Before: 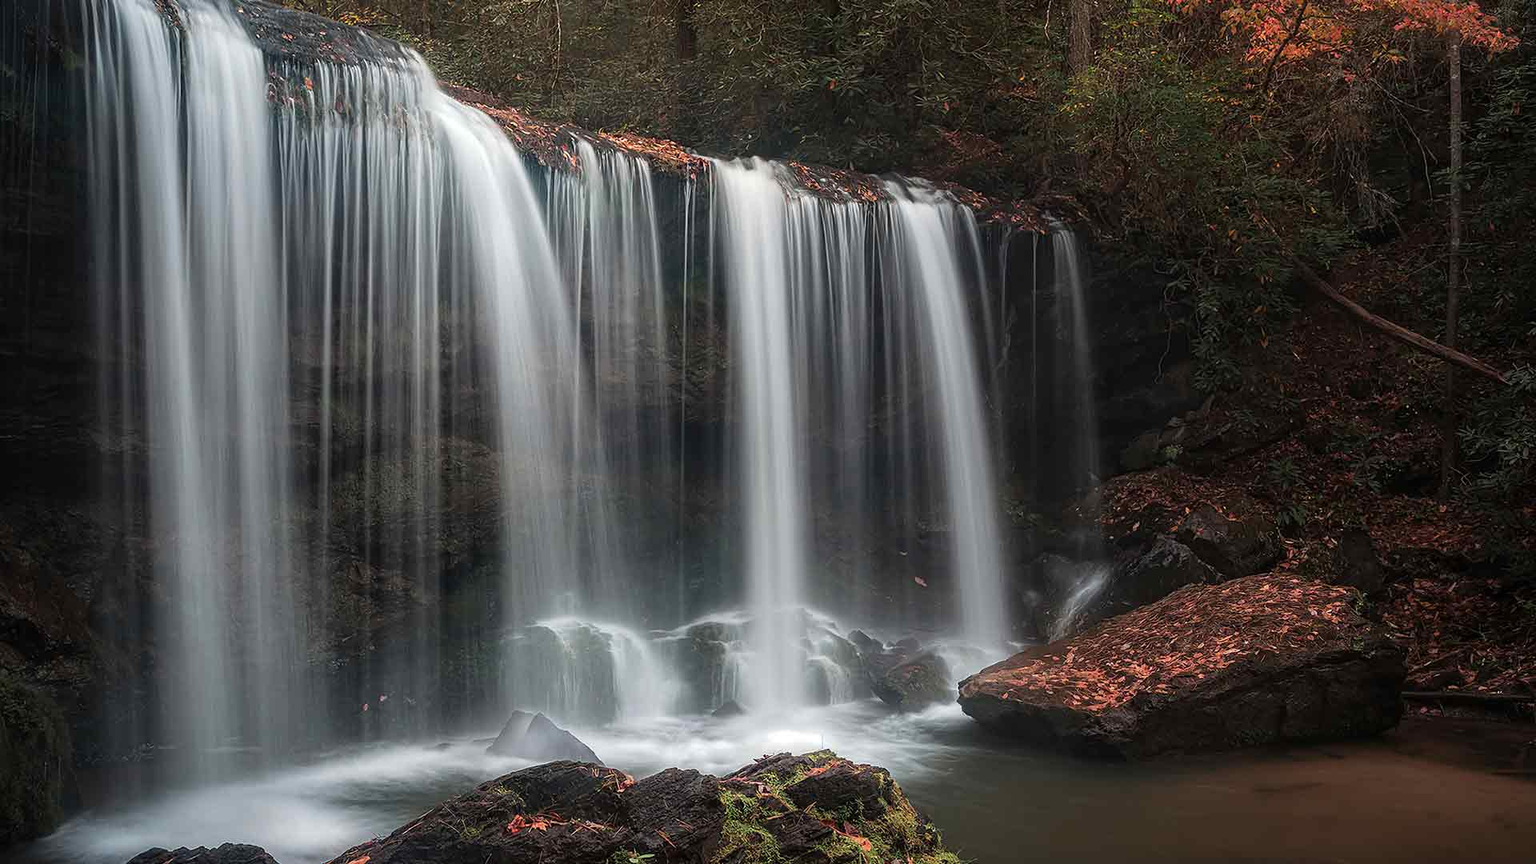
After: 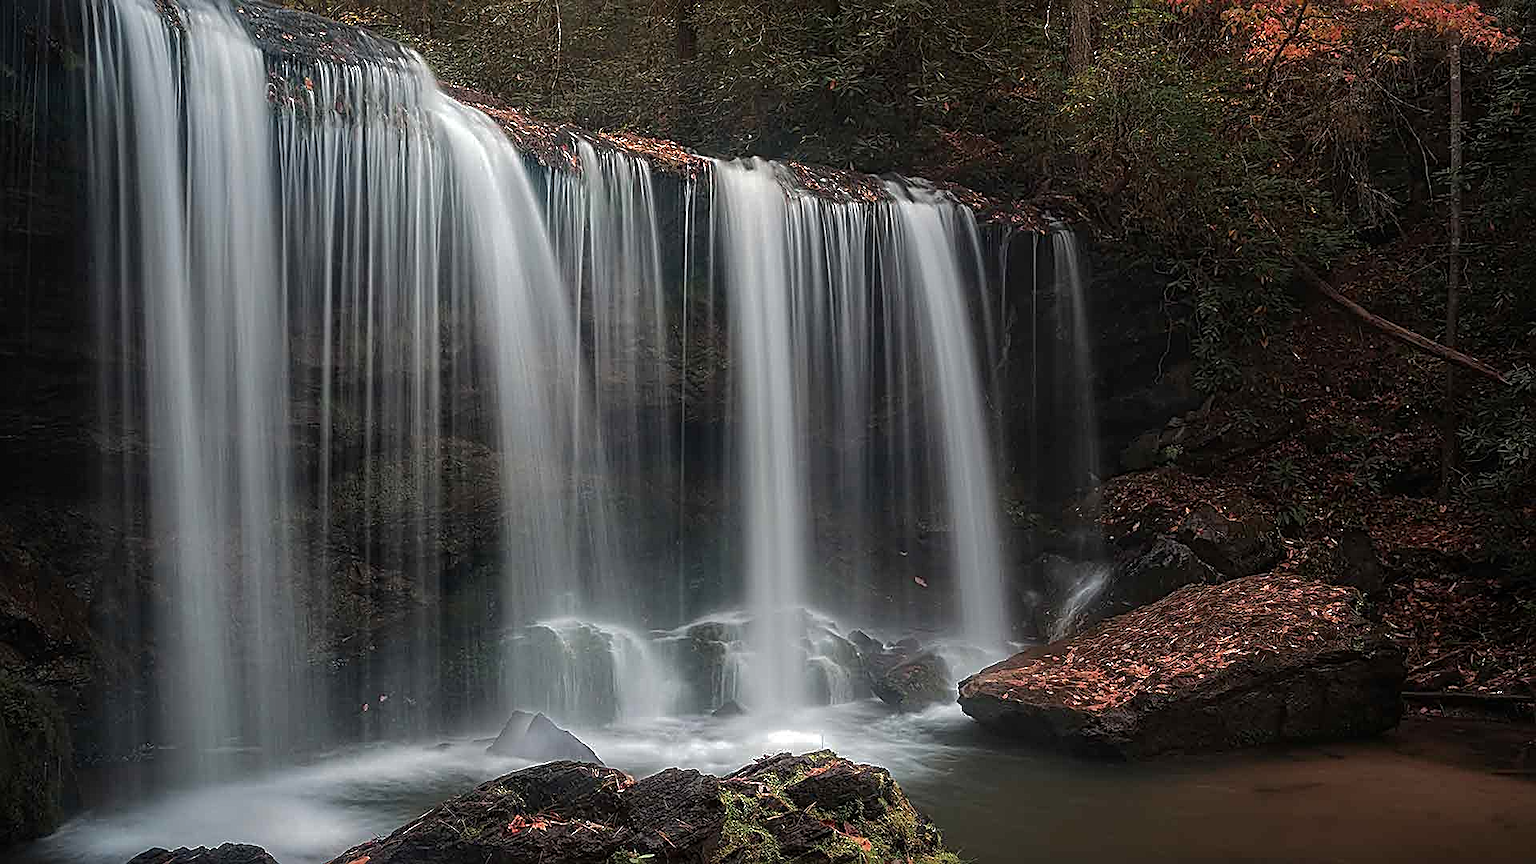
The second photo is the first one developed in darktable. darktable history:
sharpen: radius 2.676, amount 0.669
rgb curve: curves: ch0 [(0, 0) (0.175, 0.154) (0.785, 0.663) (1, 1)]
